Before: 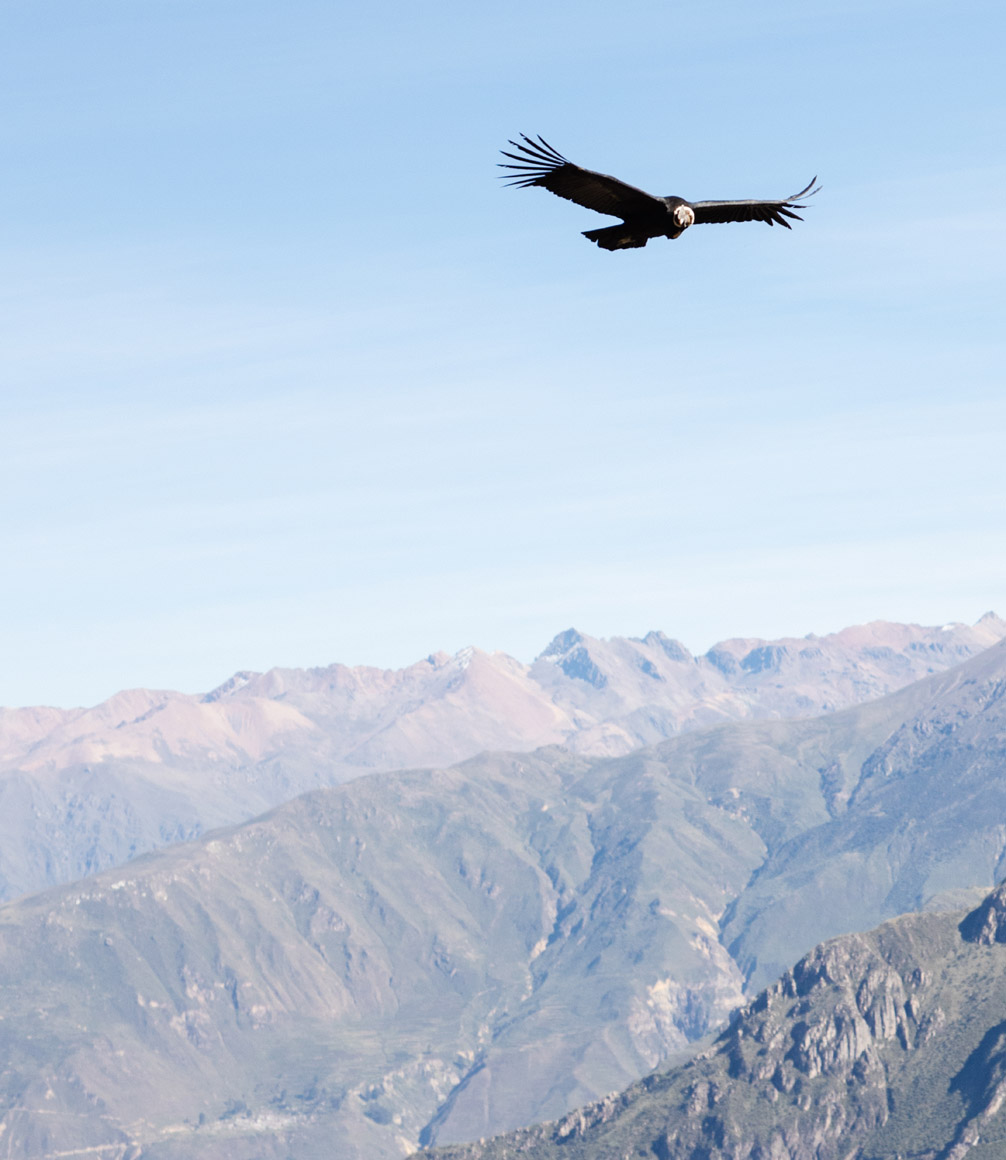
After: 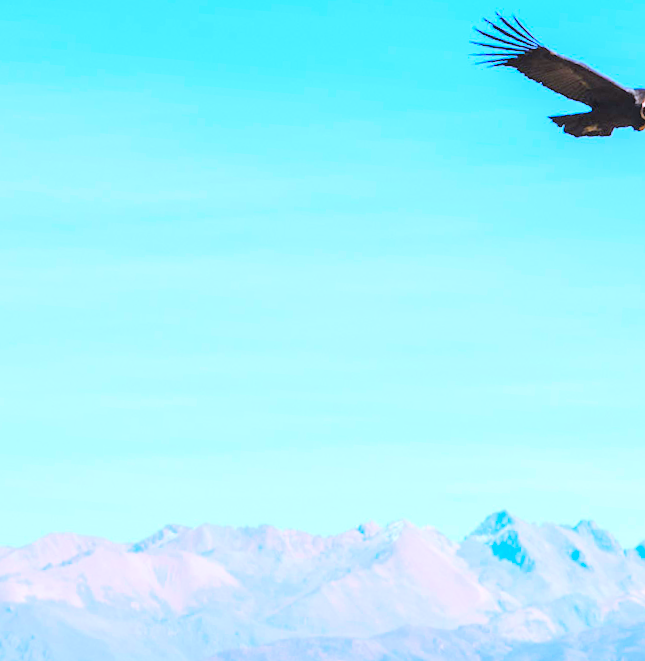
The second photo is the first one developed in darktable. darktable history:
exposure: black level correction 0, exposure 1.75 EV, compensate exposure bias true, compensate highlight preservation false
color balance rgb: shadows lift › luminance -10%, highlights gain › luminance 10%, saturation formula JzAzBz (2021)
global tonemap: drago (0.7, 100)
white balance: red 0.967, blue 1.119, emerald 0.756
local contrast: on, module defaults
crop and rotate: angle -4.99°, left 2.122%, top 6.945%, right 27.566%, bottom 30.519%
contrast brightness saturation: saturation 0.5
